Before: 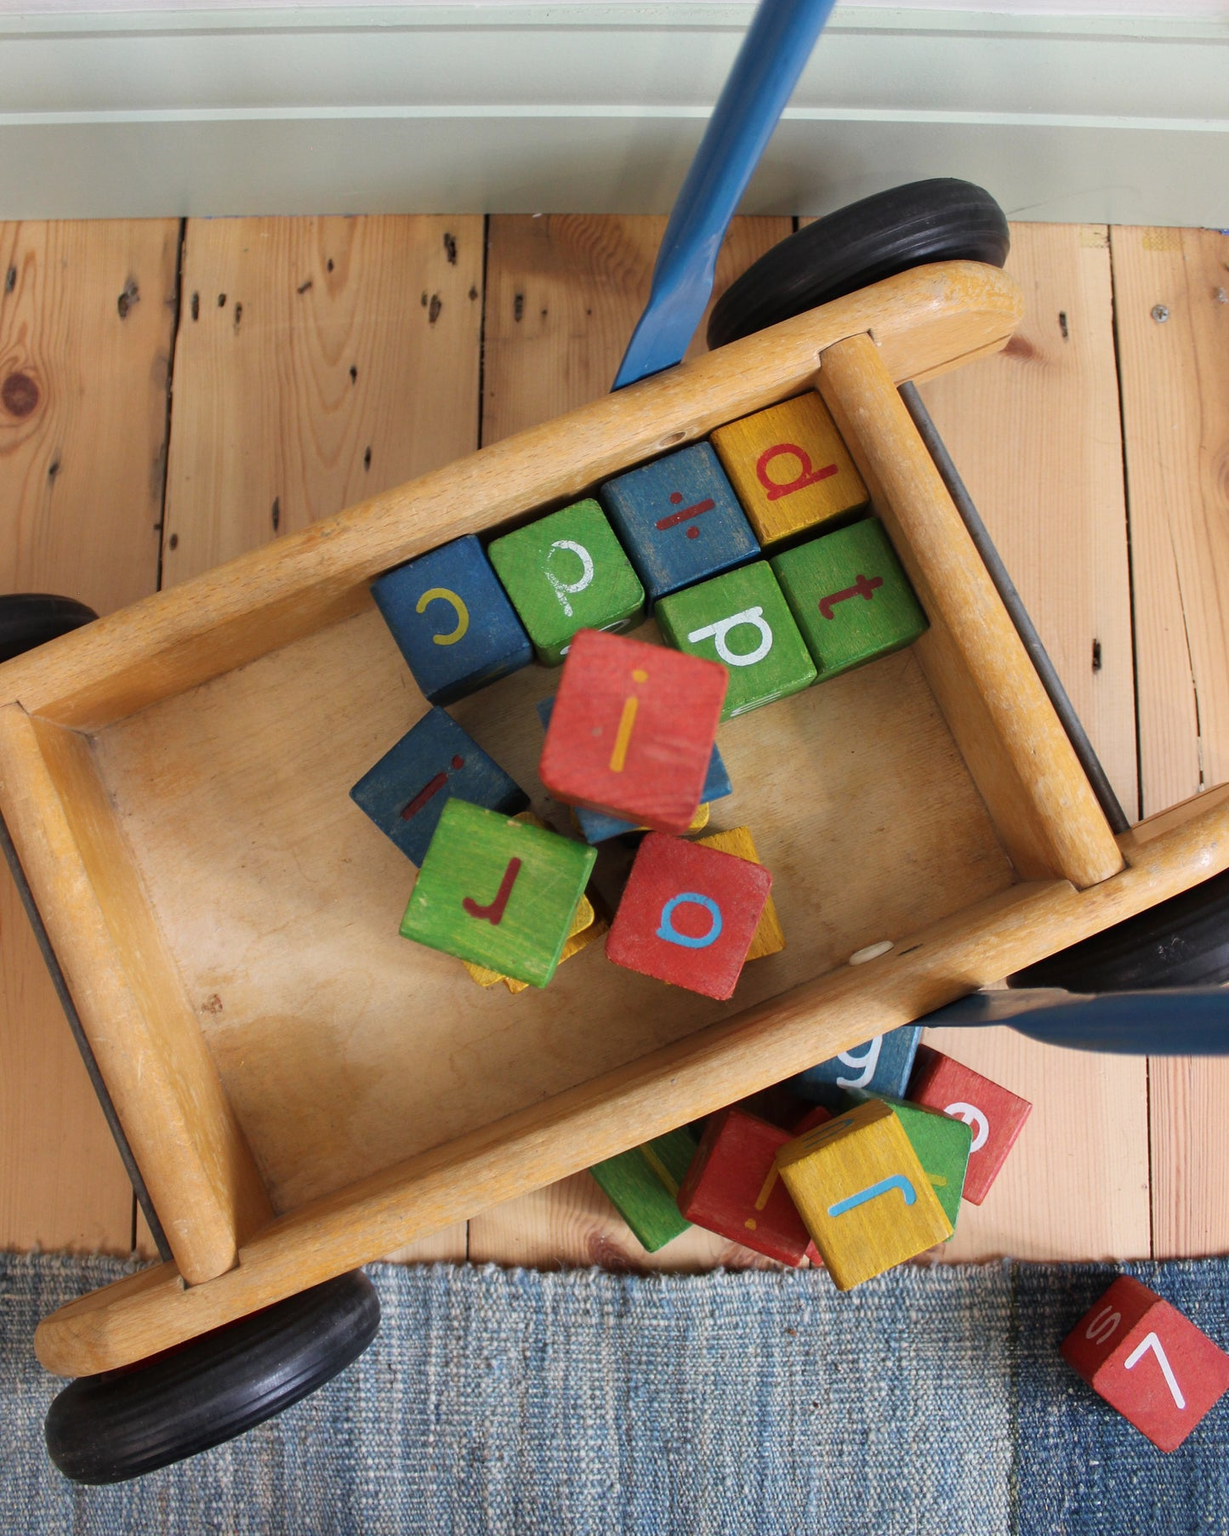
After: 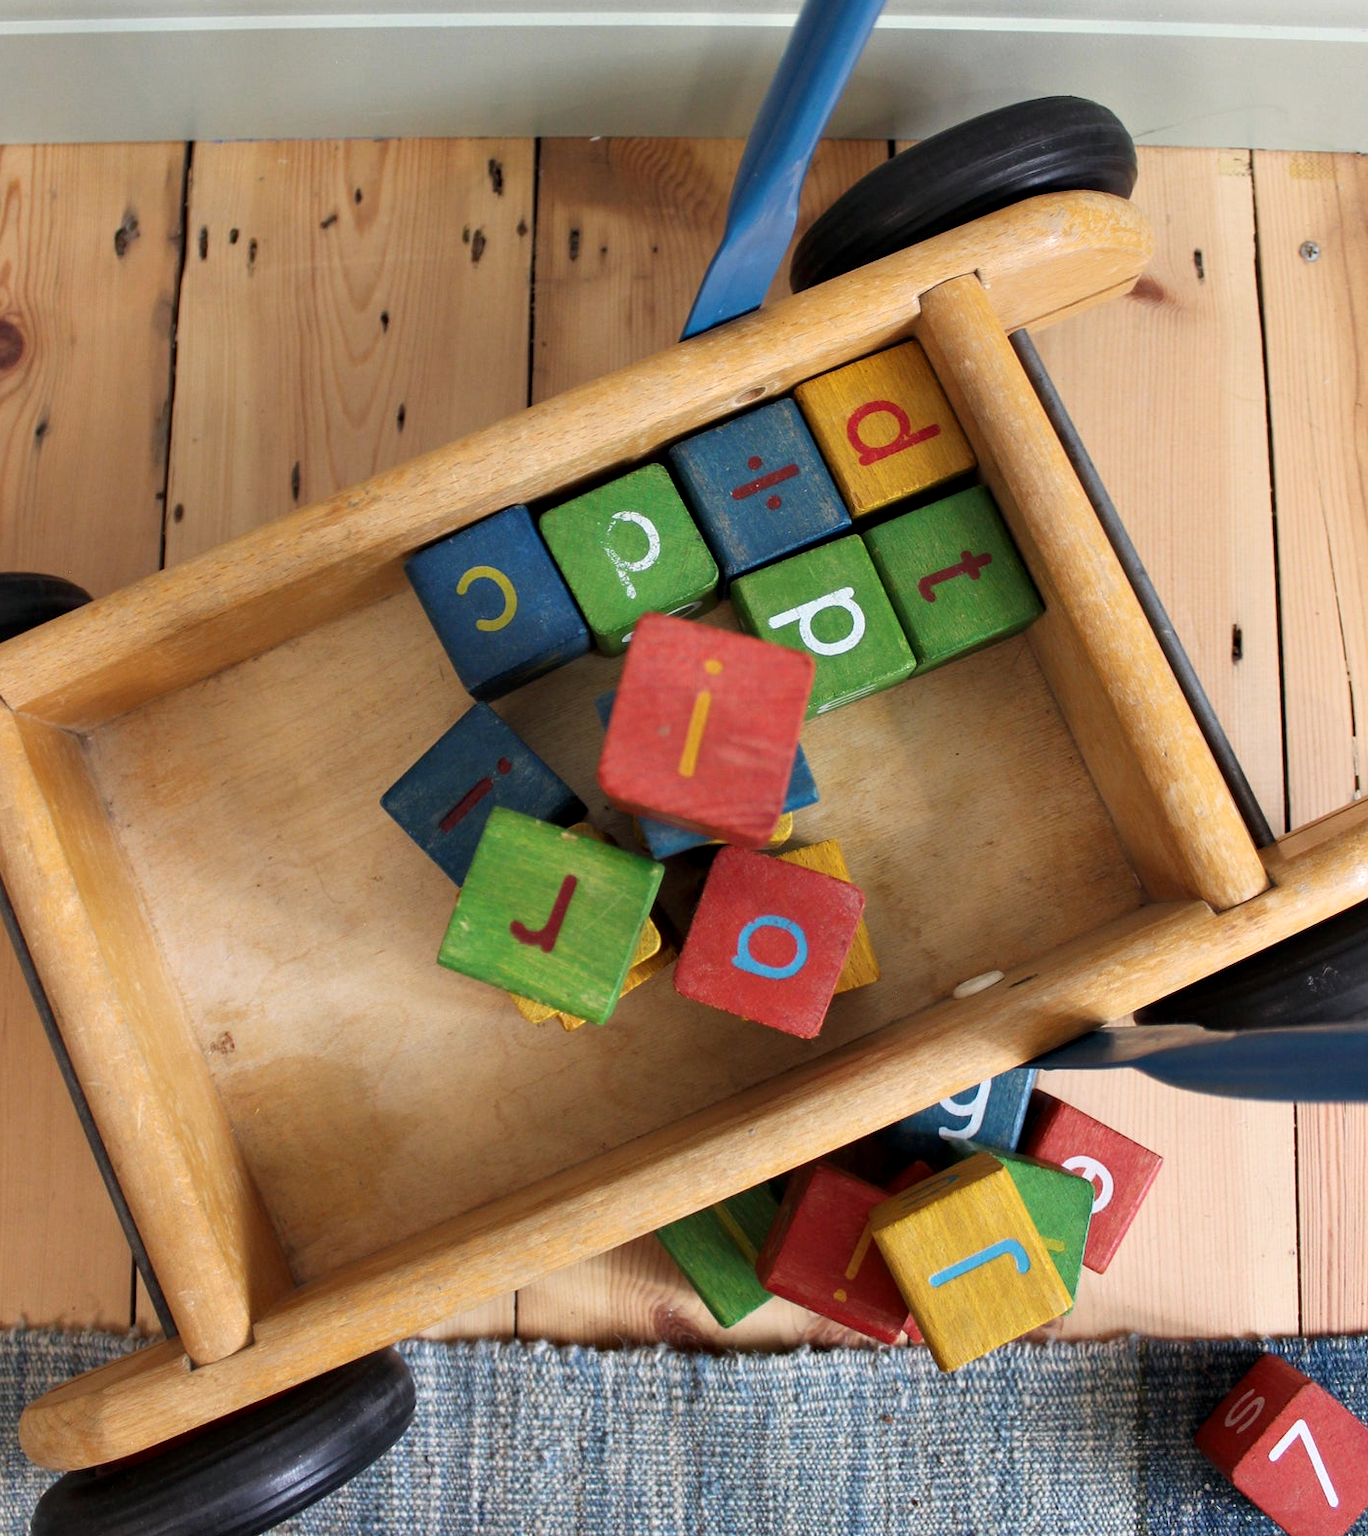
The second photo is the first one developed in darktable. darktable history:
shadows and highlights: shadows 0, highlights 40
contrast equalizer: octaves 7, y [[0.6 ×6], [0.55 ×6], [0 ×6], [0 ×6], [0 ×6]], mix 0.3
crop: left 1.507%, top 6.147%, right 1.379%, bottom 6.637%
